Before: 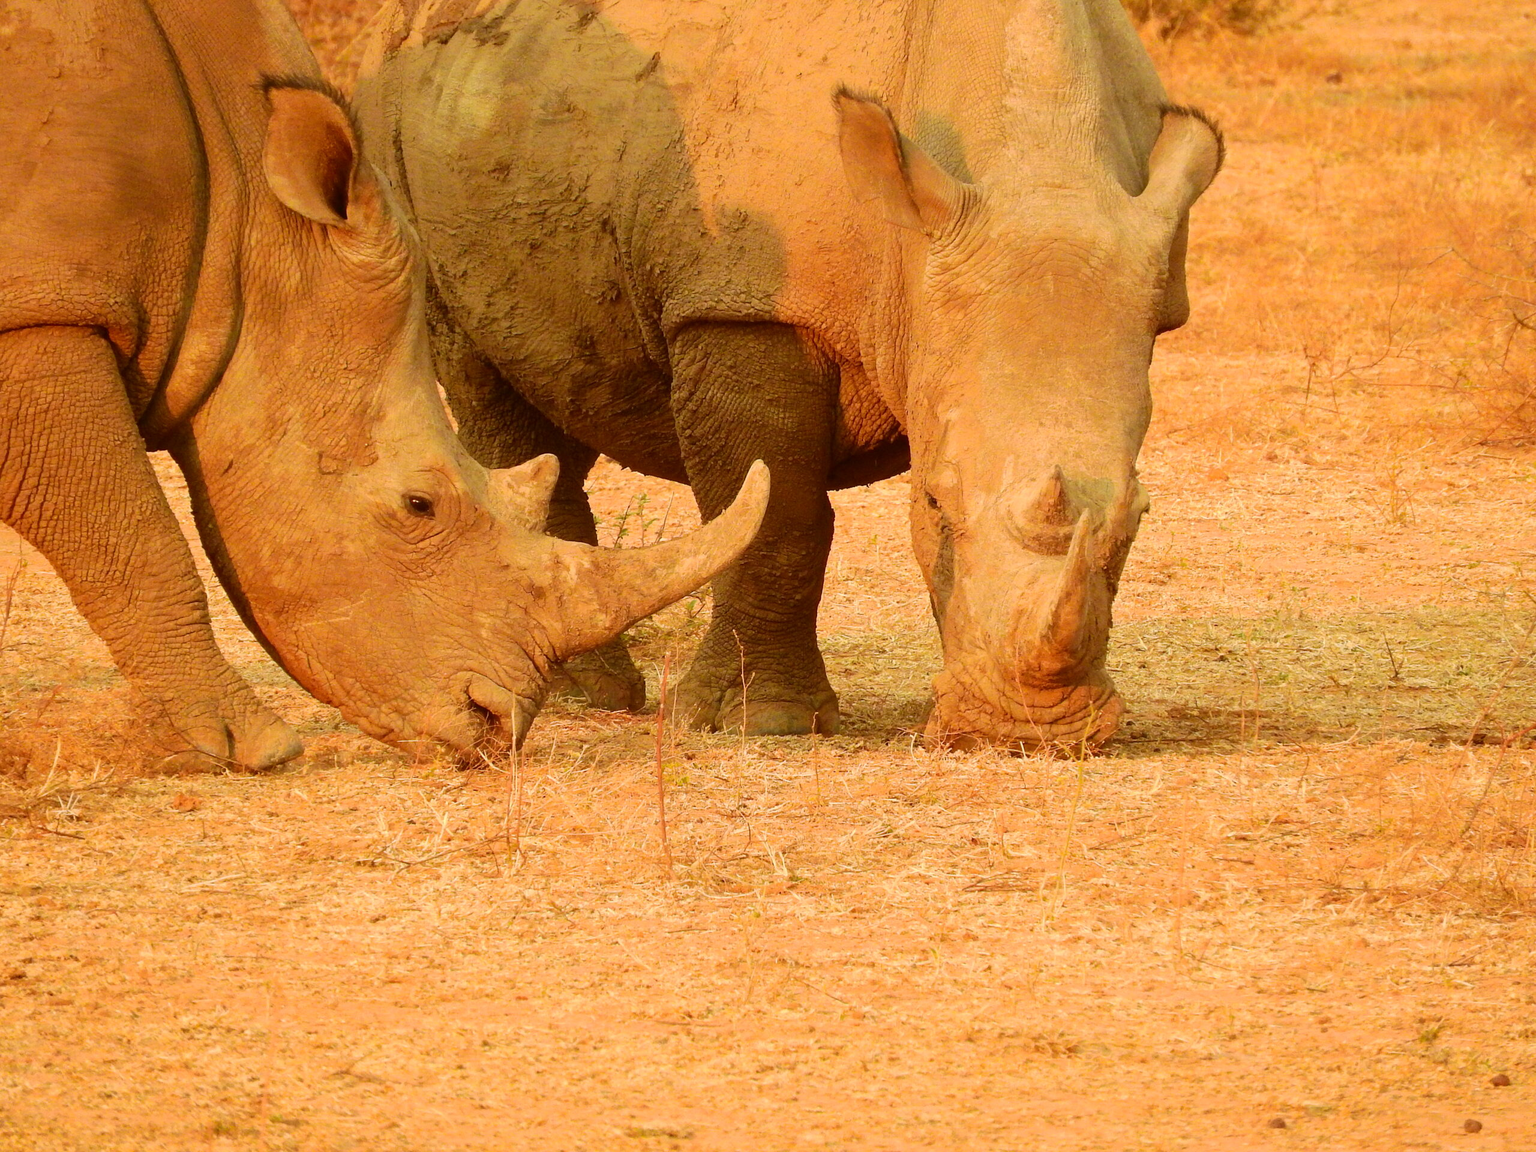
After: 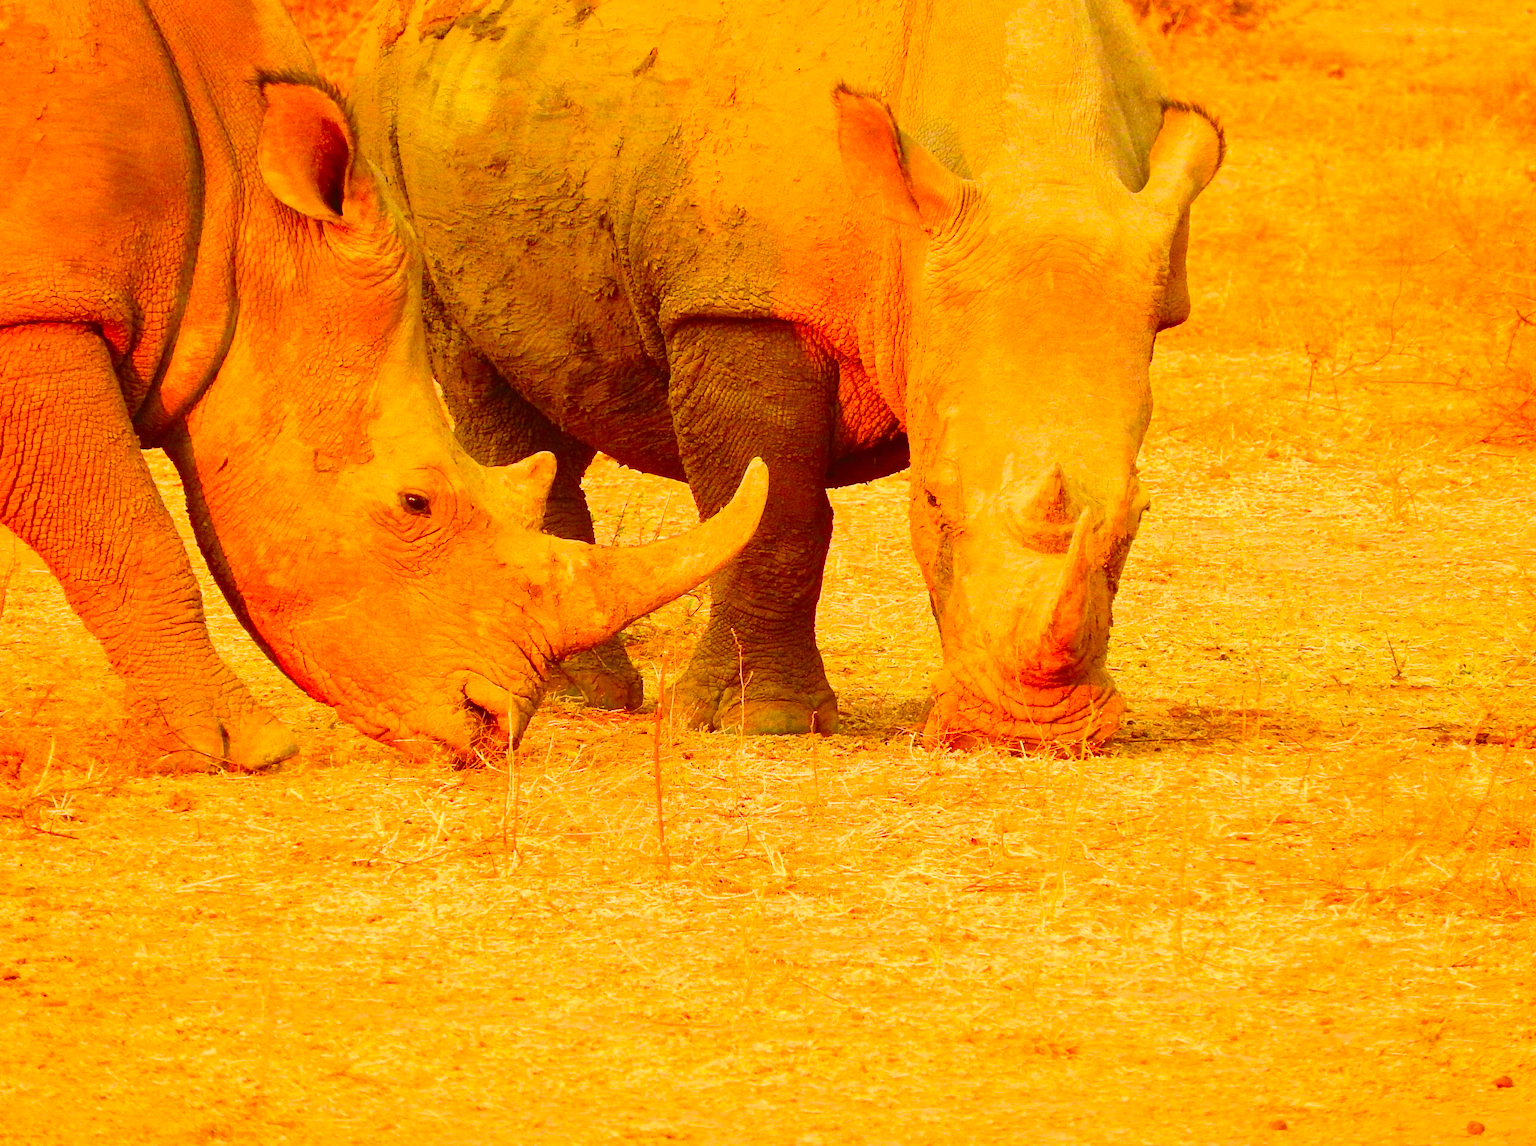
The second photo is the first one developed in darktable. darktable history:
contrast brightness saturation: contrast 0.198, brightness 0.203, saturation 0.8
crop: left 0.445%, top 0.507%, right 0.176%, bottom 0.554%
